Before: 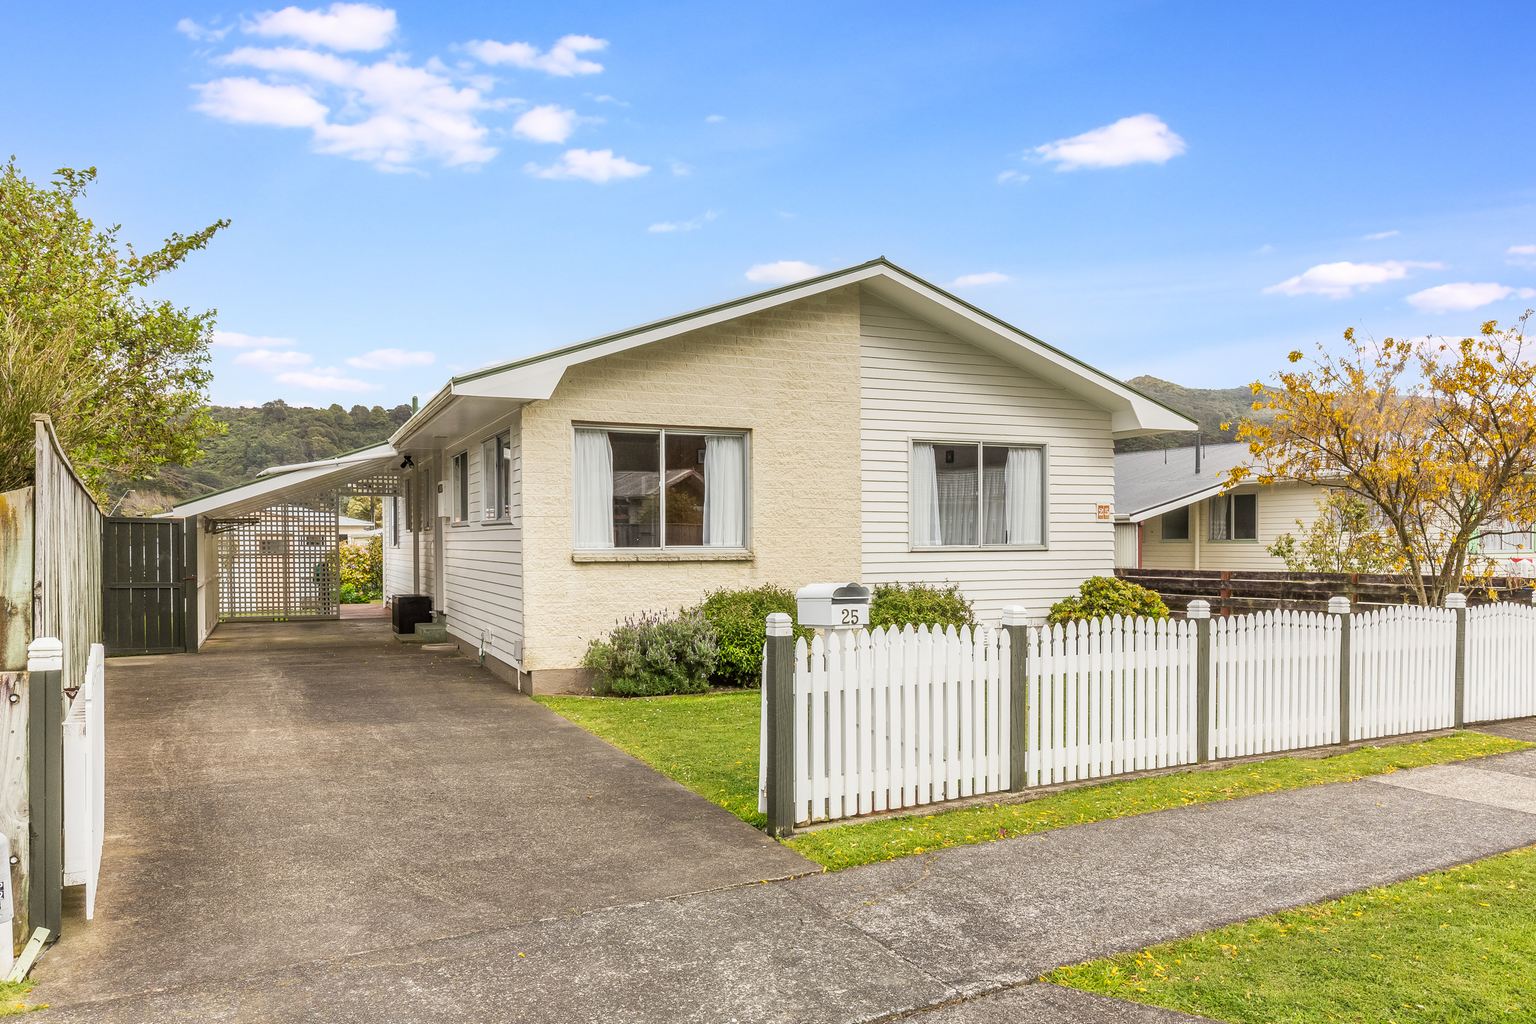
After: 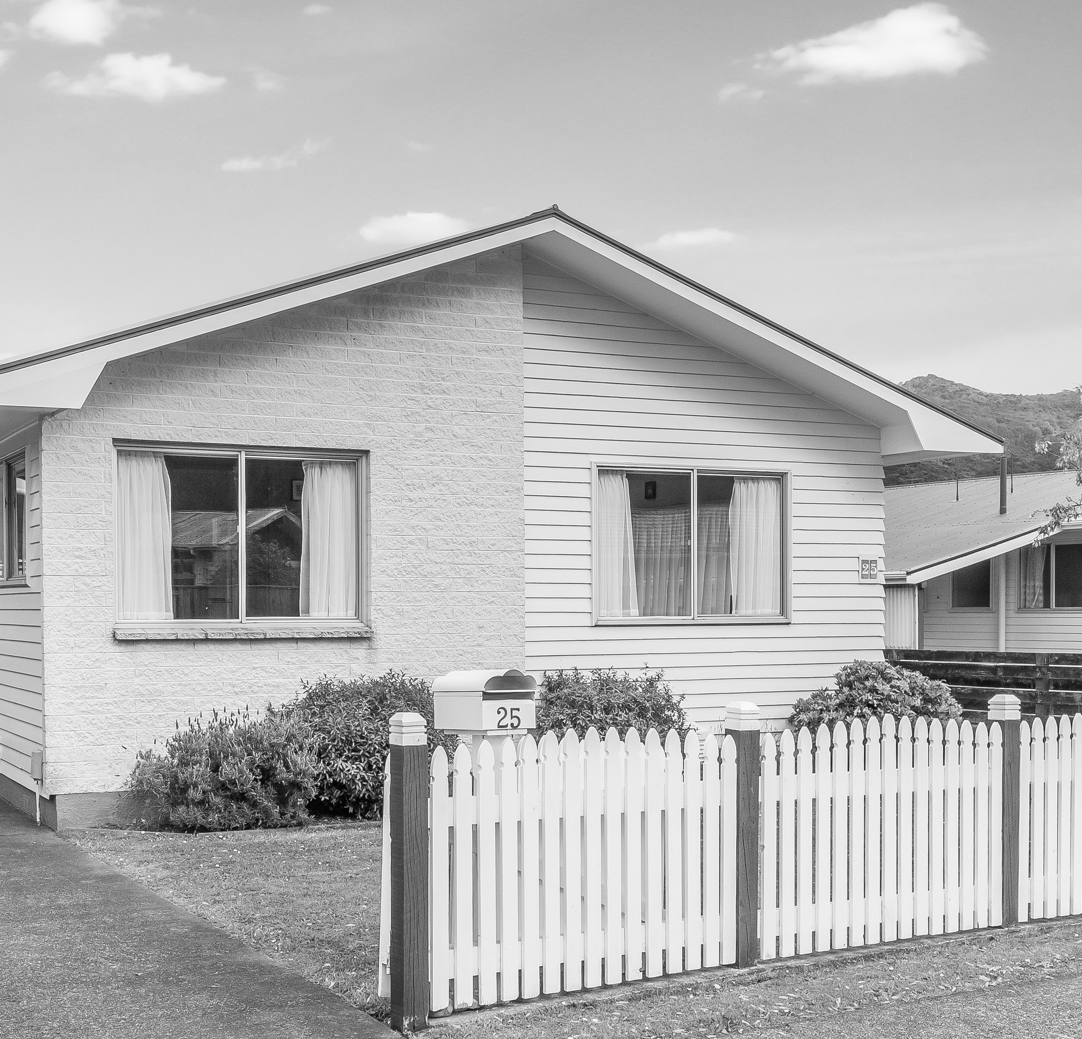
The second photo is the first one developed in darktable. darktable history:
crop: left 32.075%, top 10.976%, right 18.355%, bottom 17.596%
monochrome: on, module defaults
